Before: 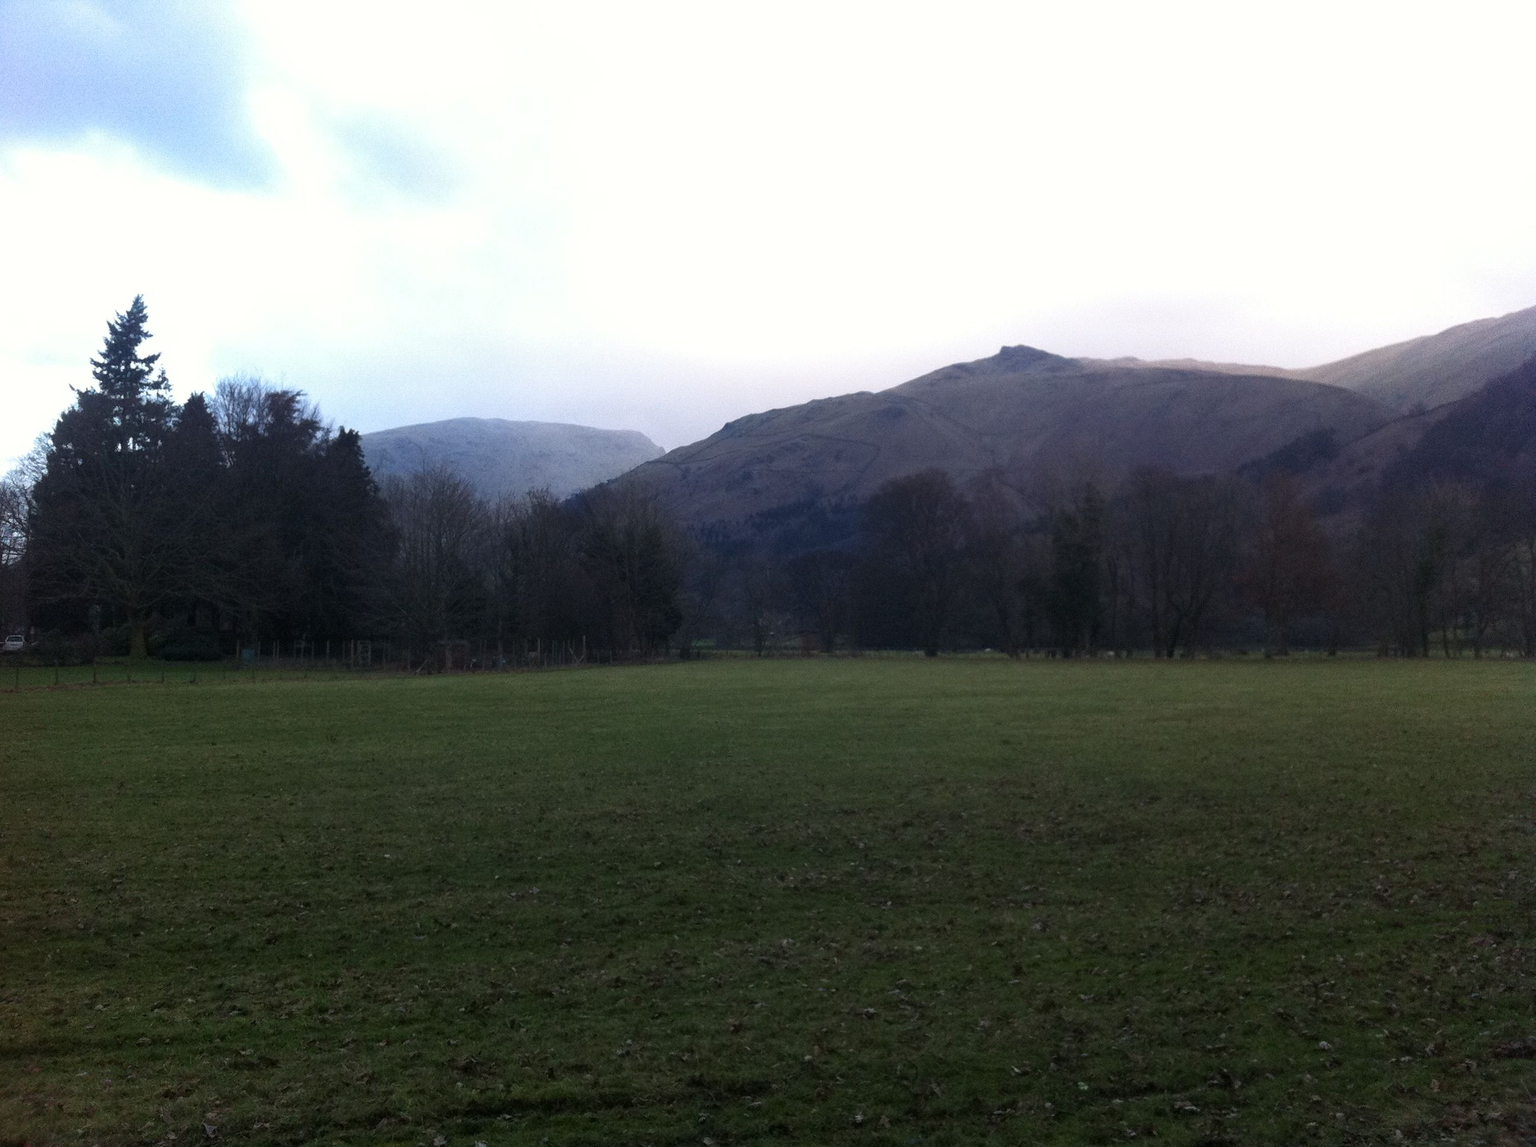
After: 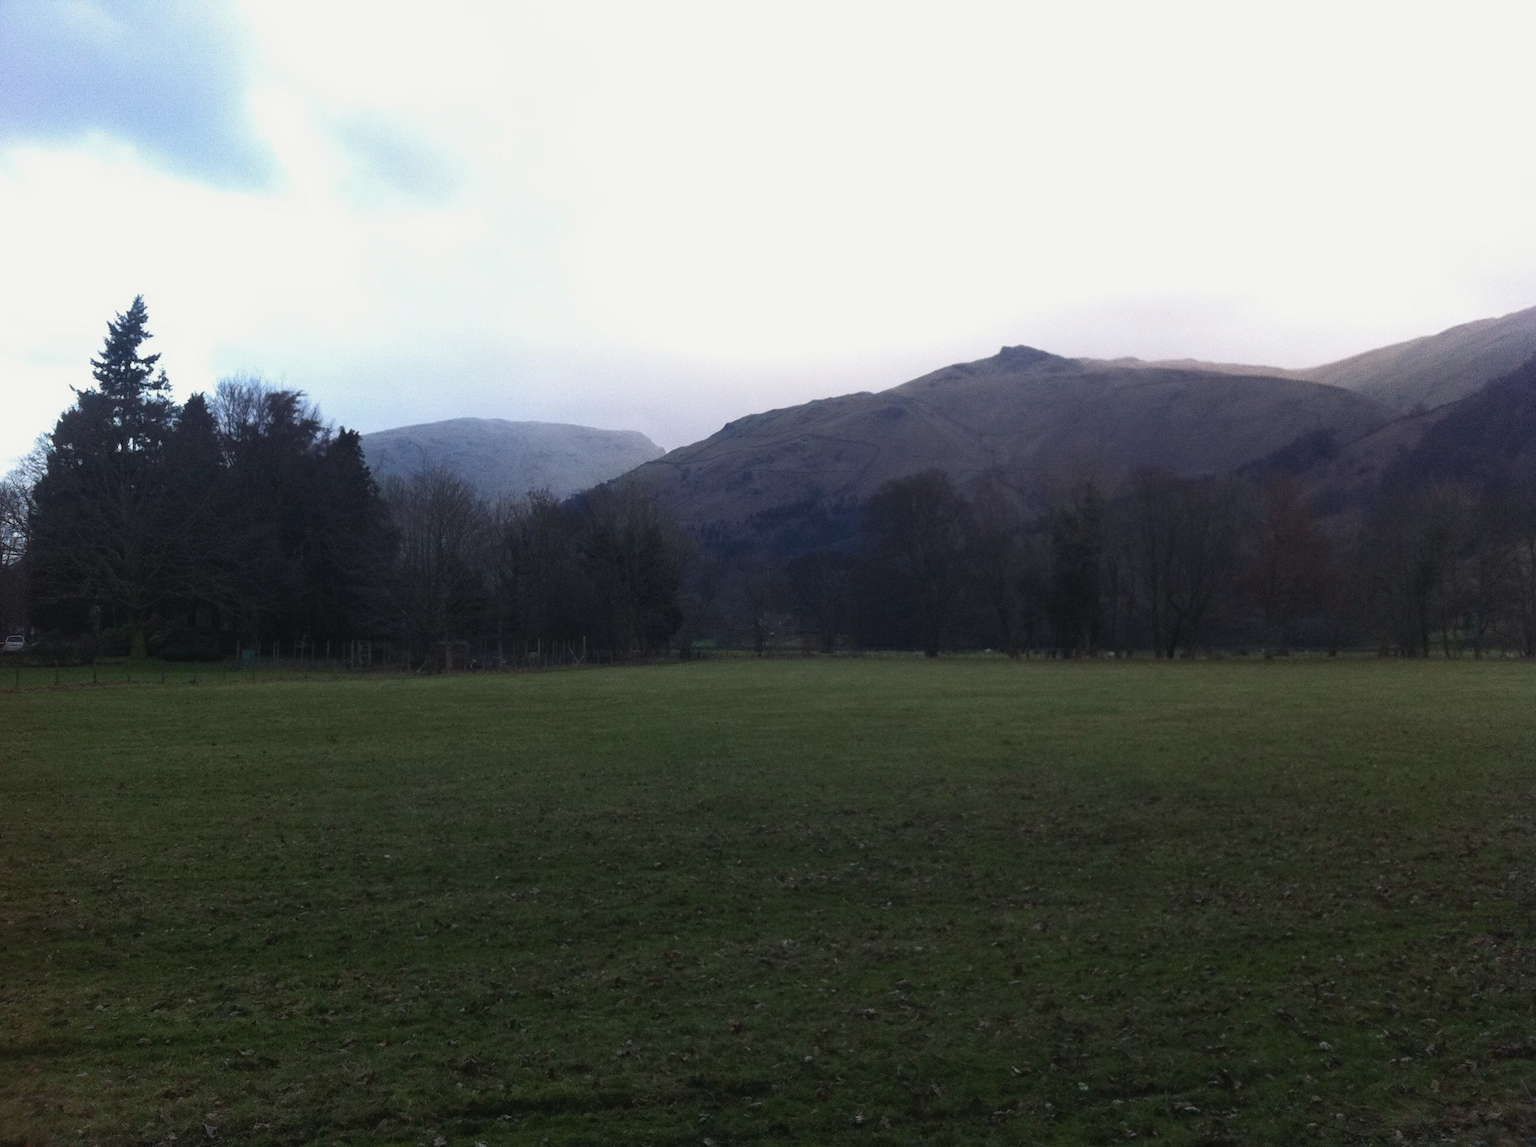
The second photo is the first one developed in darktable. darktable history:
contrast brightness saturation: contrast -0.08, brightness -0.04, saturation -0.11
rotate and perspective: automatic cropping original format, crop left 0, crop top 0
